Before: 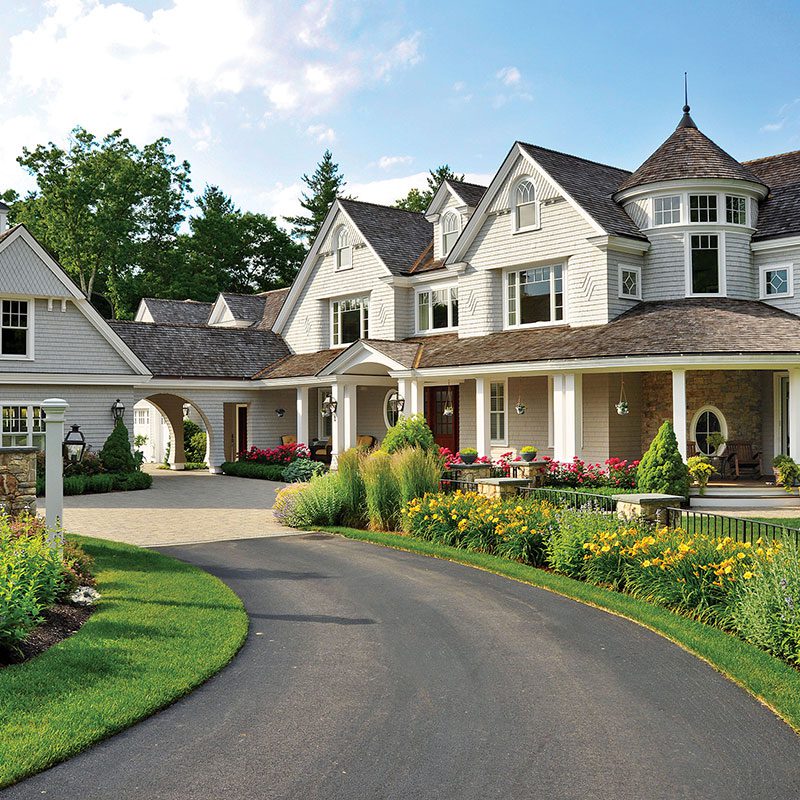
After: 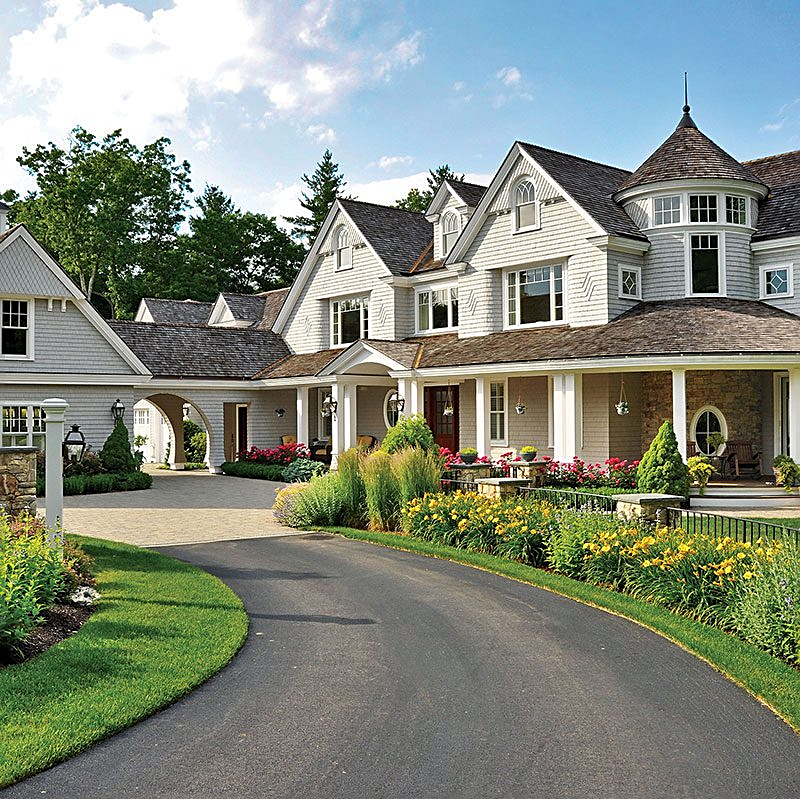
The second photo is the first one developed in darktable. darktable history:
crop: bottom 0.074%
sharpen: on, module defaults
shadows and highlights: soften with gaussian
